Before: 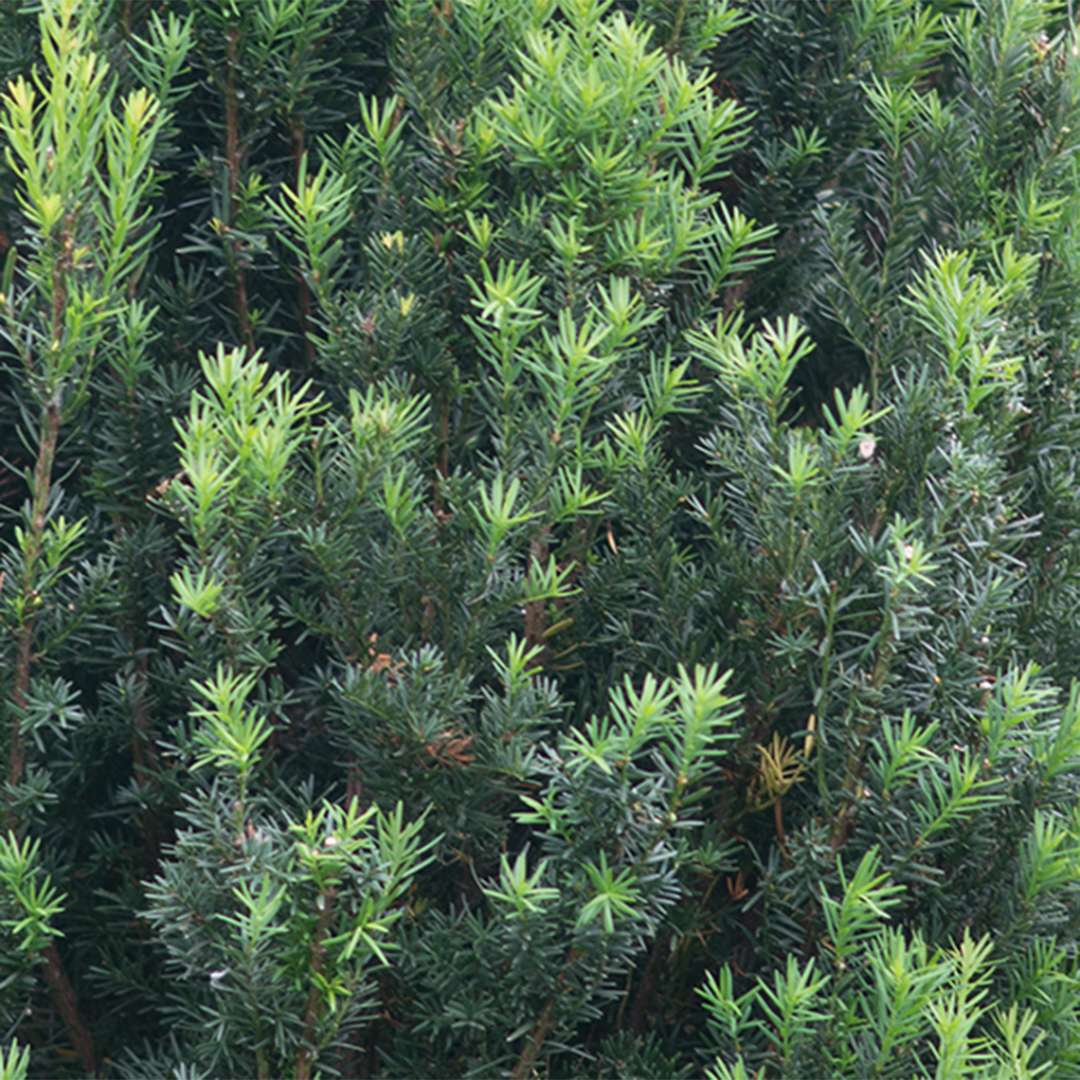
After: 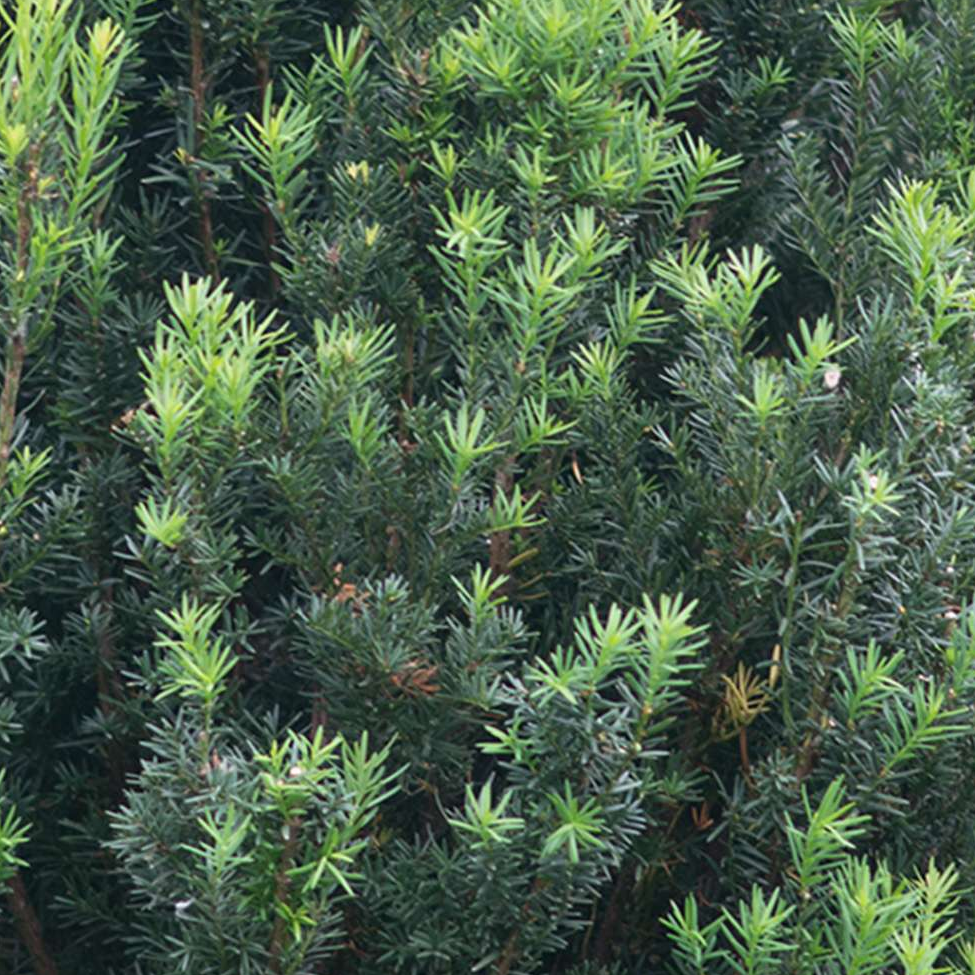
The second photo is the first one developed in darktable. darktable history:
crop: left 3.285%, top 6.517%, right 6.39%, bottom 3.185%
